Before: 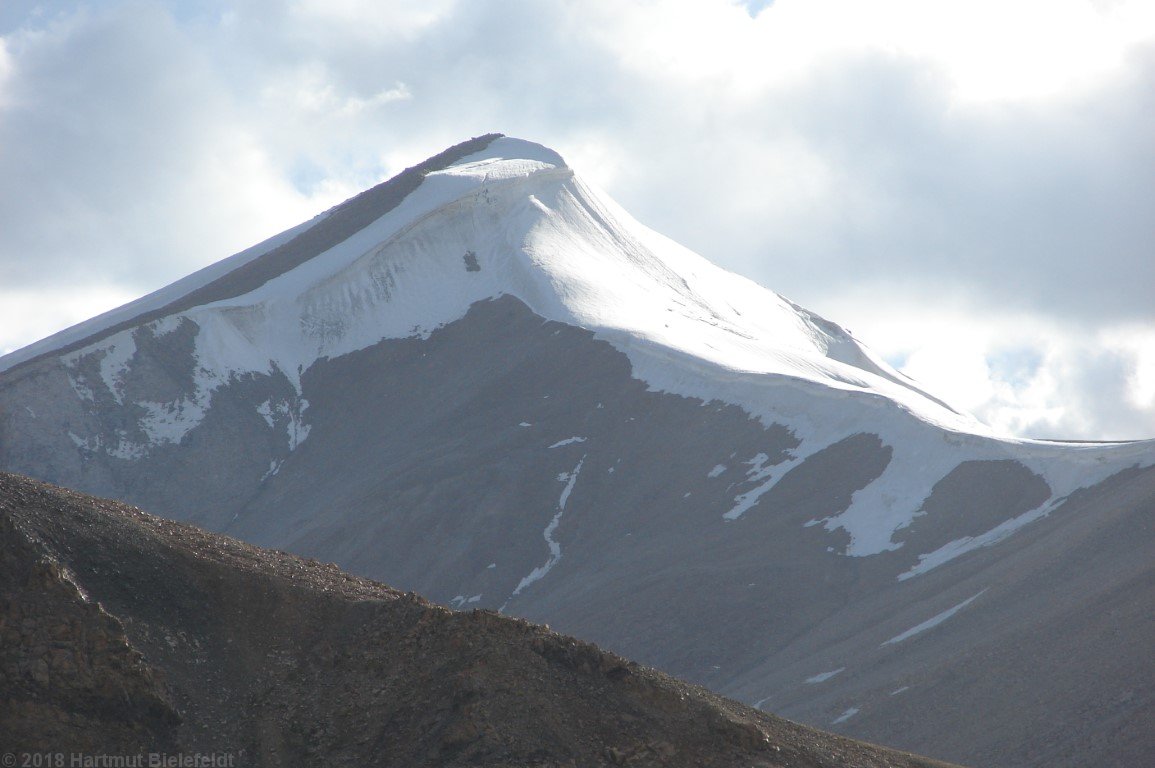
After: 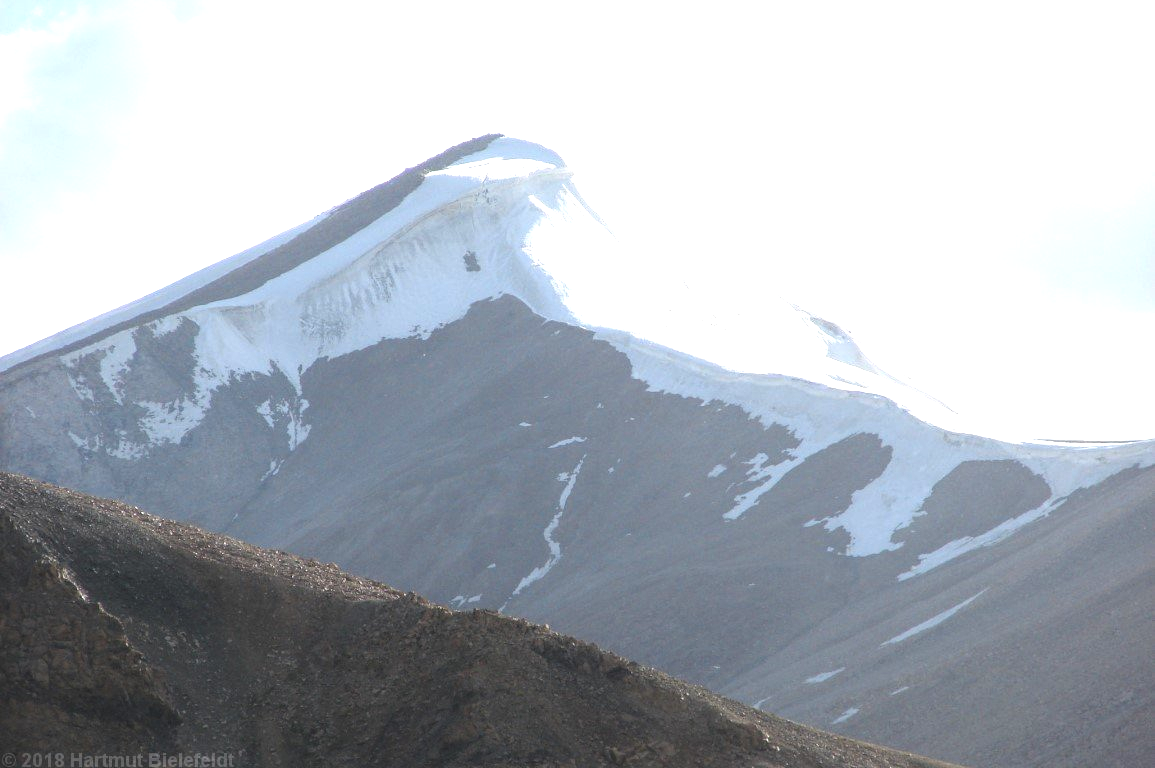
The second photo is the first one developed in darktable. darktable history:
tone equalizer: -8 EV -1.04 EV, -7 EV -1.01 EV, -6 EV -0.842 EV, -5 EV -0.602 EV, -3 EV 0.545 EV, -2 EV 0.871 EV, -1 EV 0.995 EV, +0 EV 1.06 EV
local contrast: detail 114%
